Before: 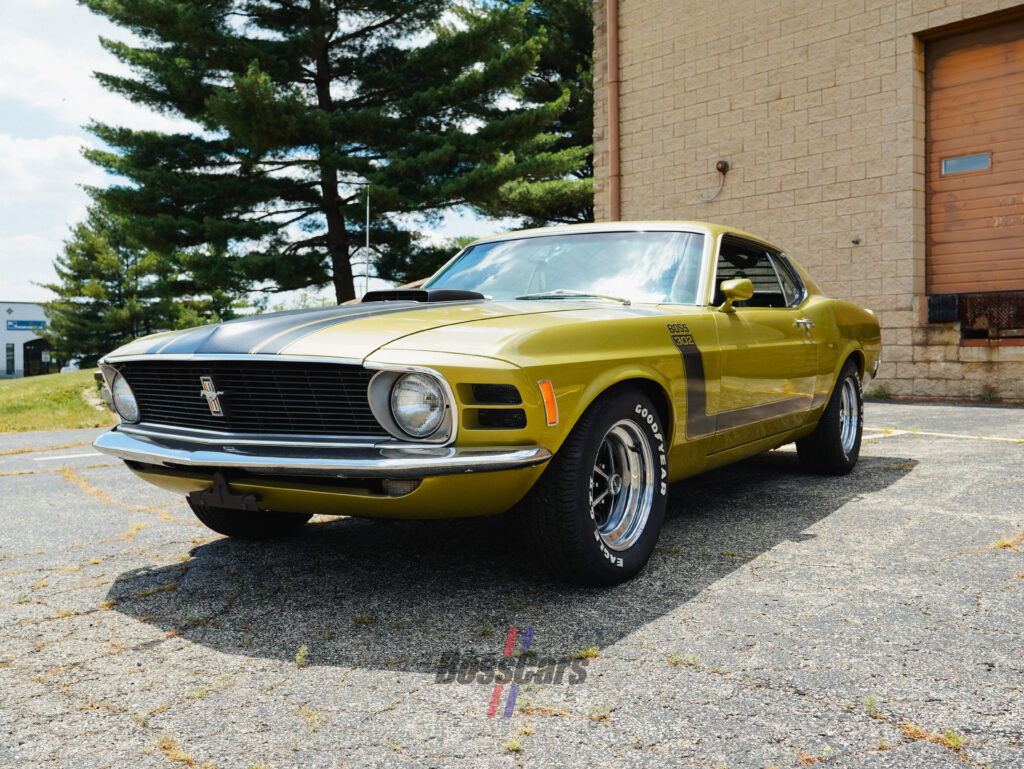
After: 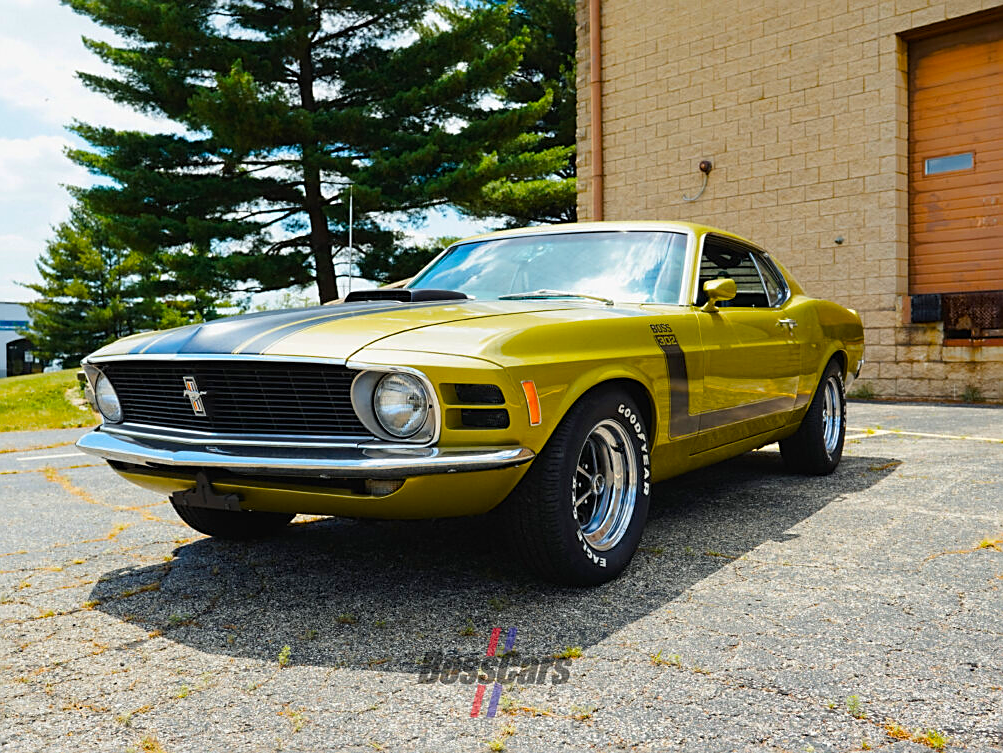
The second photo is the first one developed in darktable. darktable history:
crop: left 1.743%, right 0.268%, bottom 2.011%
color balance rgb: perceptual saturation grading › global saturation 40%, global vibrance 15%
sharpen: on, module defaults
